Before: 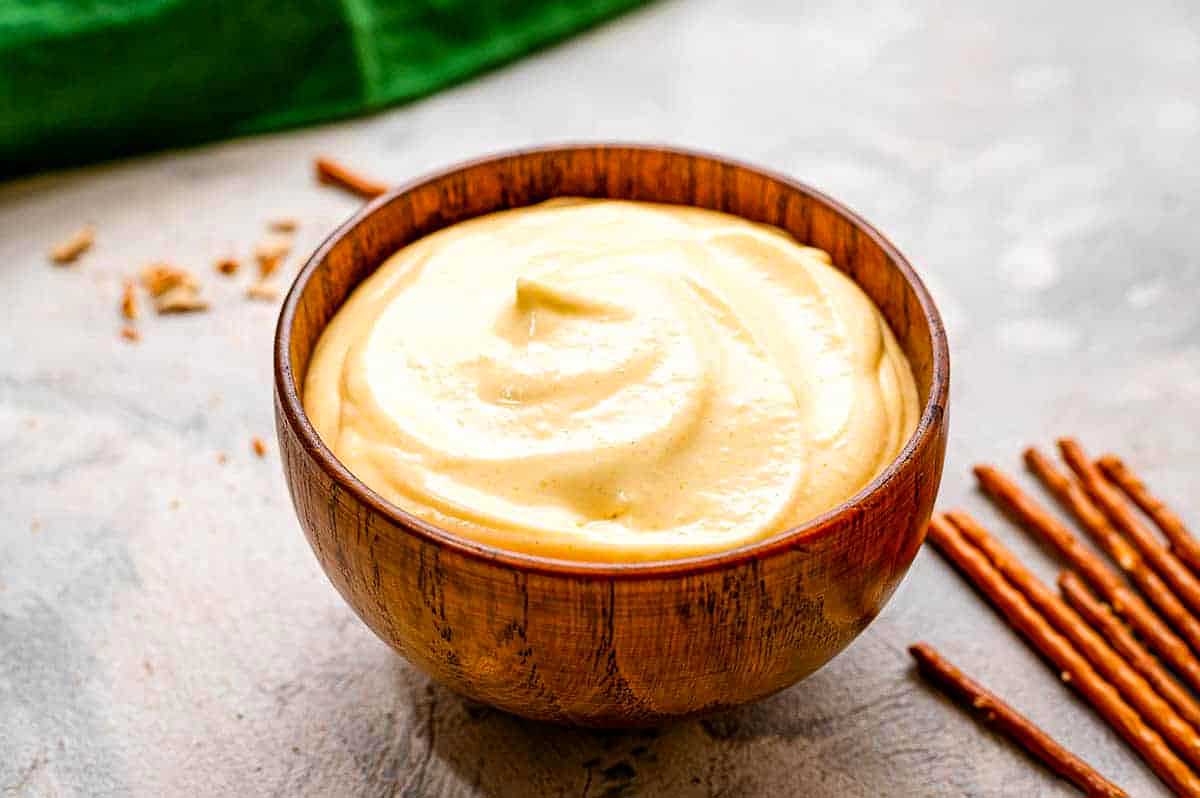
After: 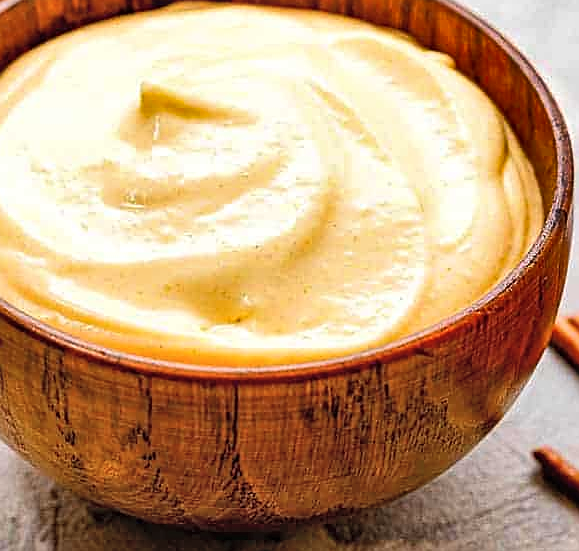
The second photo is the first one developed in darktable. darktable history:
sharpen: on, module defaults
contrast brightness saturation: brightness 0.119
tone equalizer: edges refinement/feathering 500, mask exposure compensation -1.57 EV, preserve details no
crop: left 31.415%, top 24.596%, right 20.256%, bottom 6.306%
shadows and highlights: shadows 52.91, soften with gaussian
